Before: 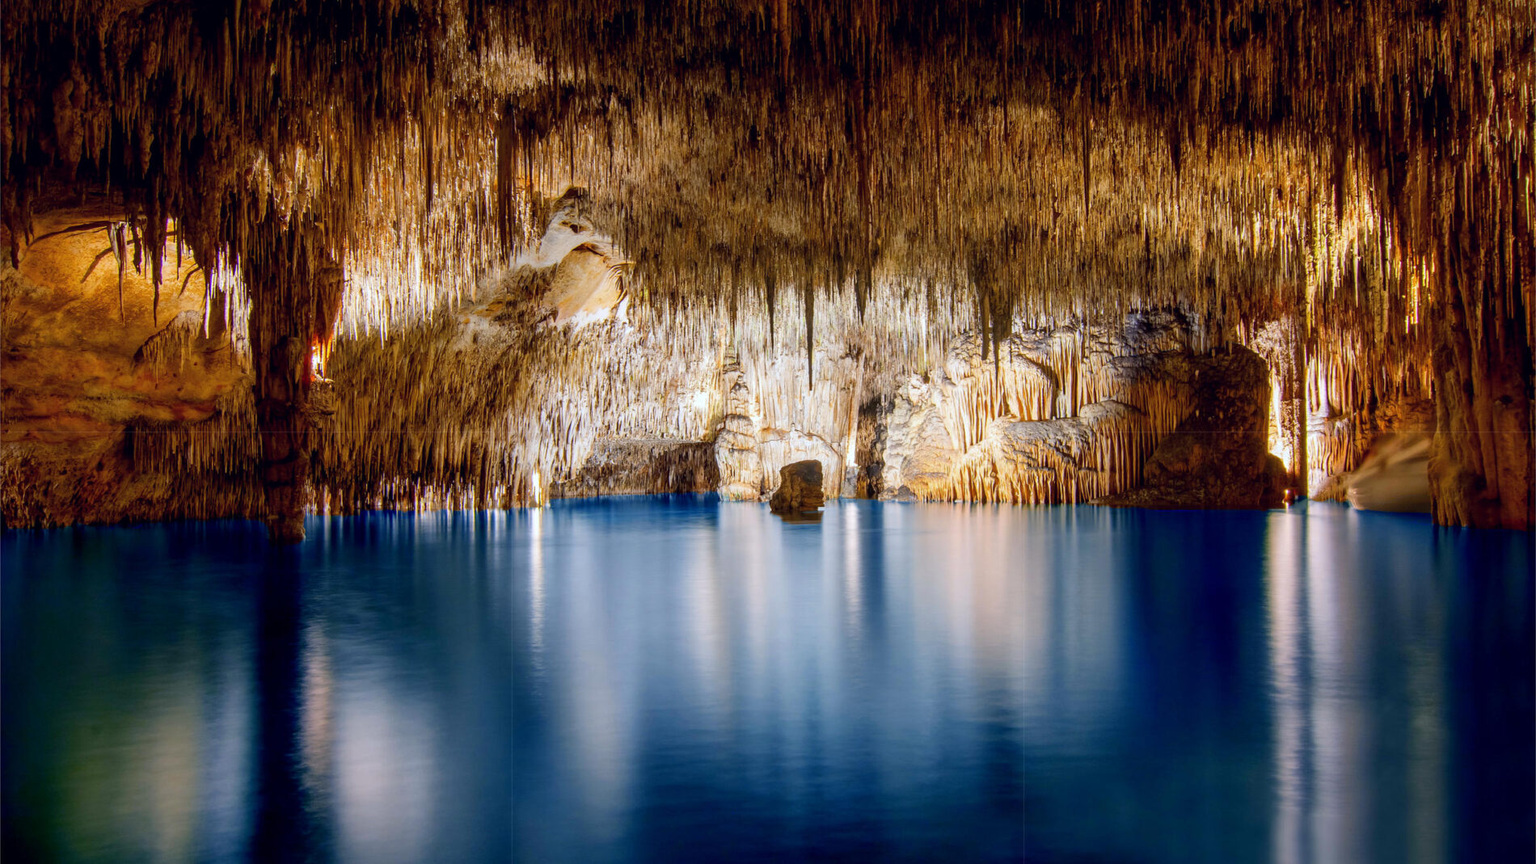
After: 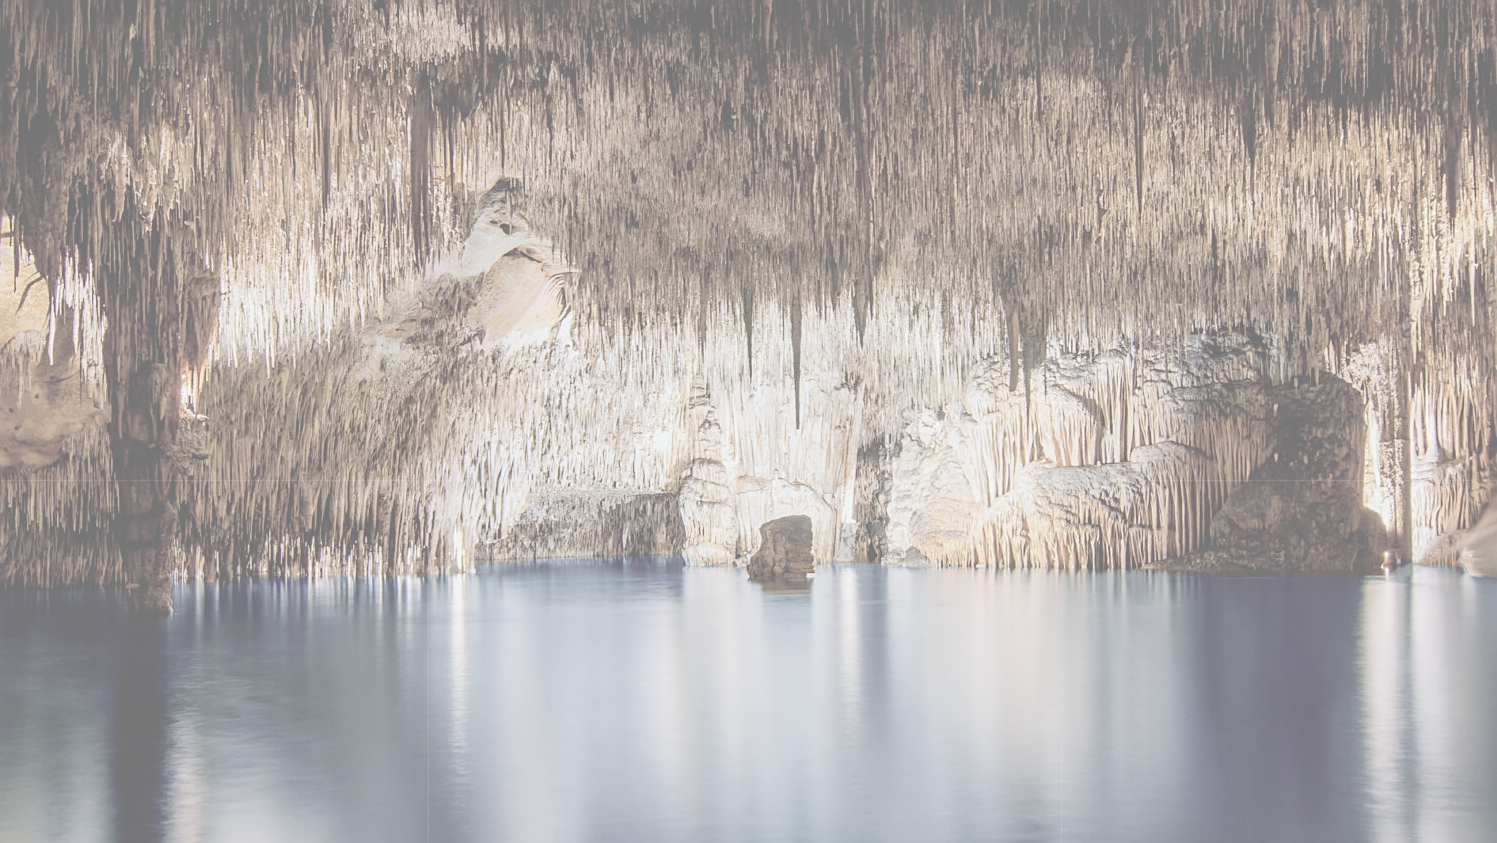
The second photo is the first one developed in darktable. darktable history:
contrast brightness saturation: contrast -0.34, brightness 0.757, saturation -0.78
tone equalizer: -8 EV -0.442 EV, -7 EV -0.364 EV, -6 EV -0.301 EV, -5 EV -0.191 EV, -3 EV 0.231 EV, -2 EV 0.356 EV, -1 EV 0.398 EV, +0 EV 0.43 EV, edges refinement/feathering 500, mask exposure compensation -1.57 EV, preserve details no
crop and rotate: left 10.791%, top 5.058%, right 10.388%, bottom 16.02%
sharpen: on, module defaults
